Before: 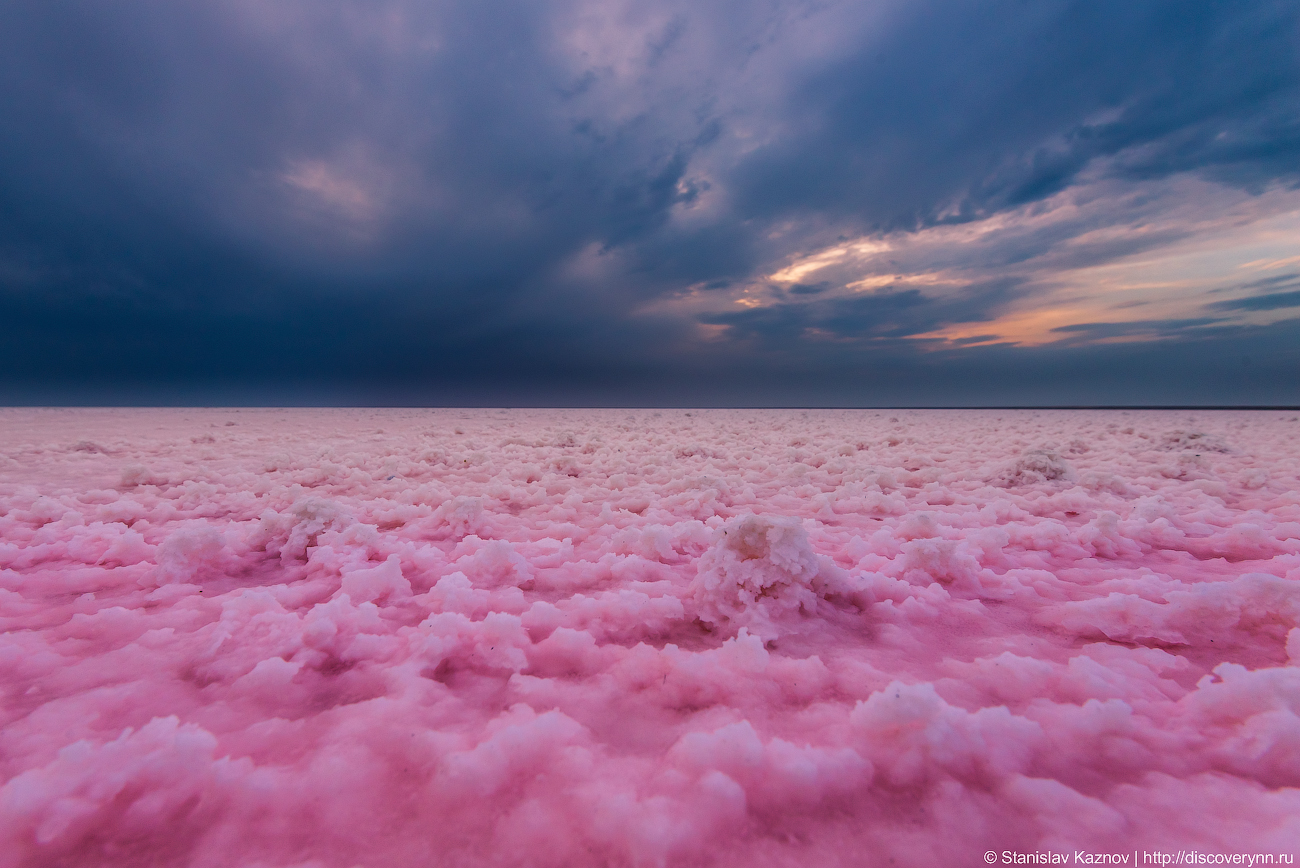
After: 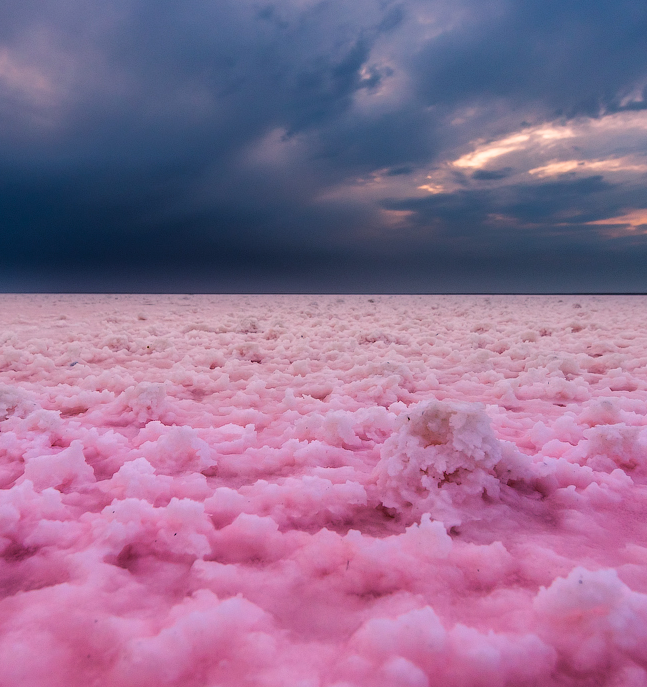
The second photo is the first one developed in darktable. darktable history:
filmic rgb: black relative exposure -8.66 EV, white relative exposure 2.73 EV, target black luminance 0%, hardness 6.26, latitude 76.99%, contrast 1.327, shadows ↔ highlights balance -0.304%, add noise in highlights 0.002, preserve chrominance max RGB, color science v3 (2019), use custom middle-gray values true, contrast in highlights soft
levels: levels [0, 0.492, 0.984]
crop and rotate: angle 0.019°, left 24.421%, top 13.222%, right 25.747%, bottom 7.482%
